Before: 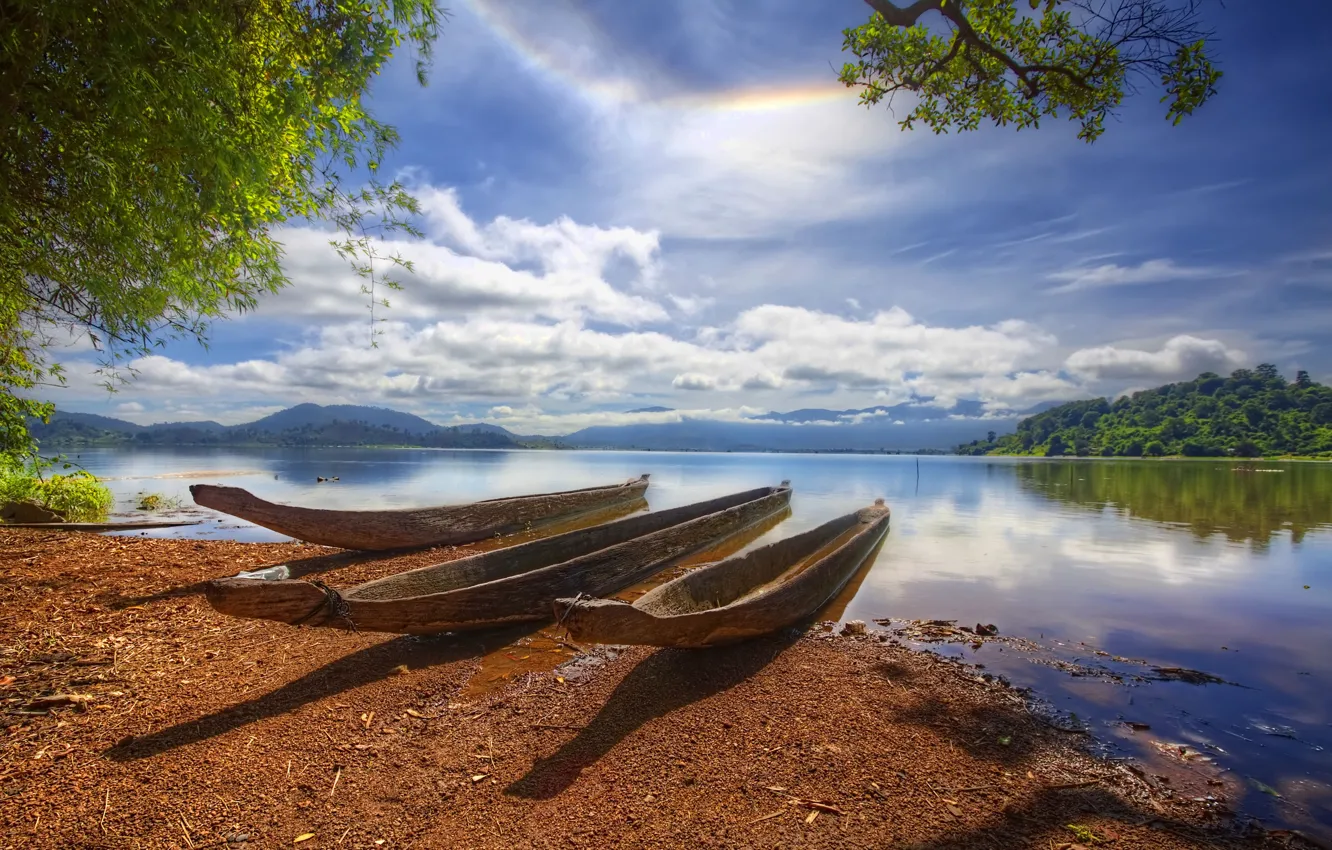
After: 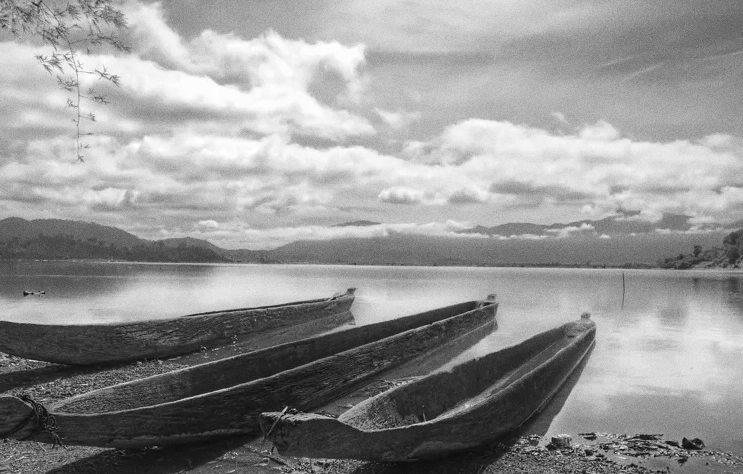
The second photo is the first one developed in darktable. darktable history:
grain: coarseness 0.09 ISO
tone equalizer: on, module defaults
crop and rotate: left 22.13%, top 22.054%, right 22.026%, bottom 22.102%
monochrome: on, module defaults
white balance: red 1.127, blue 0.943
